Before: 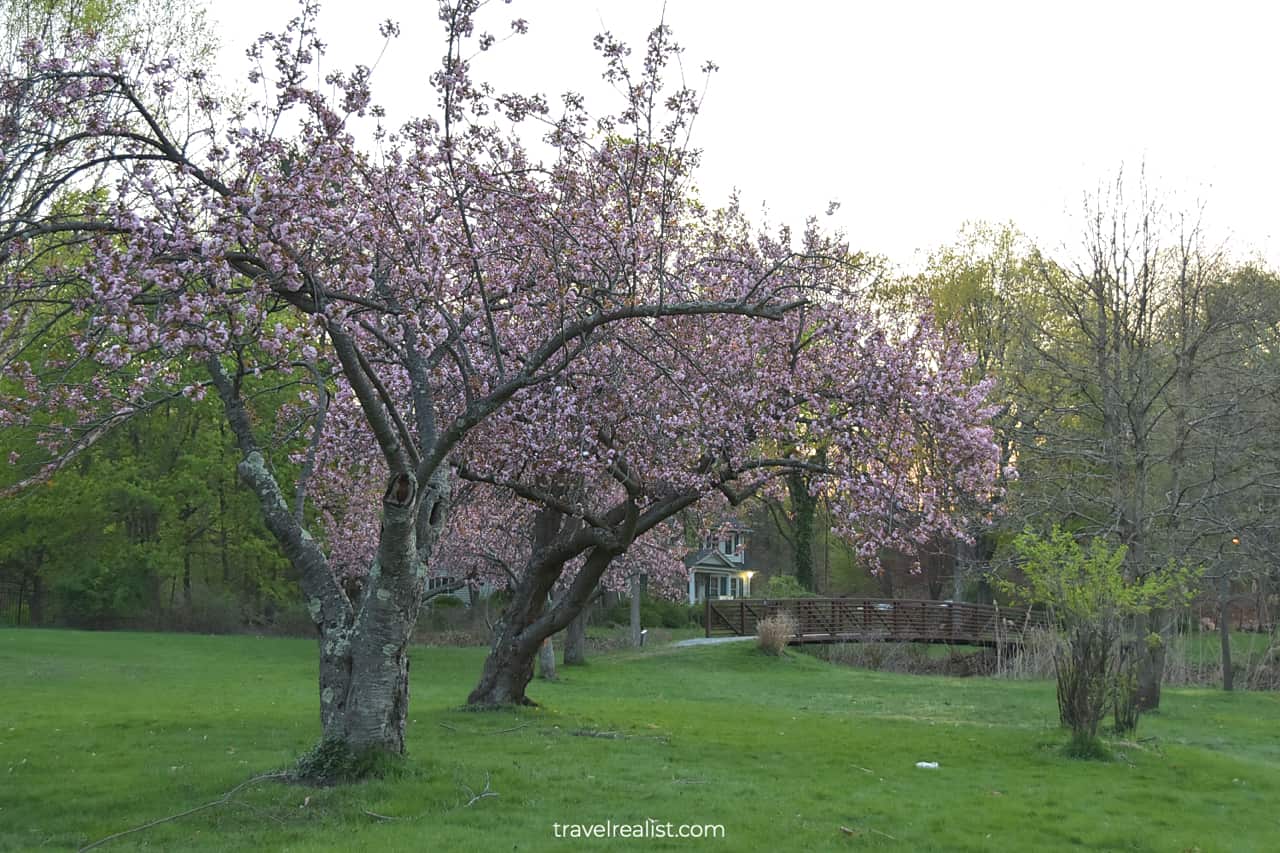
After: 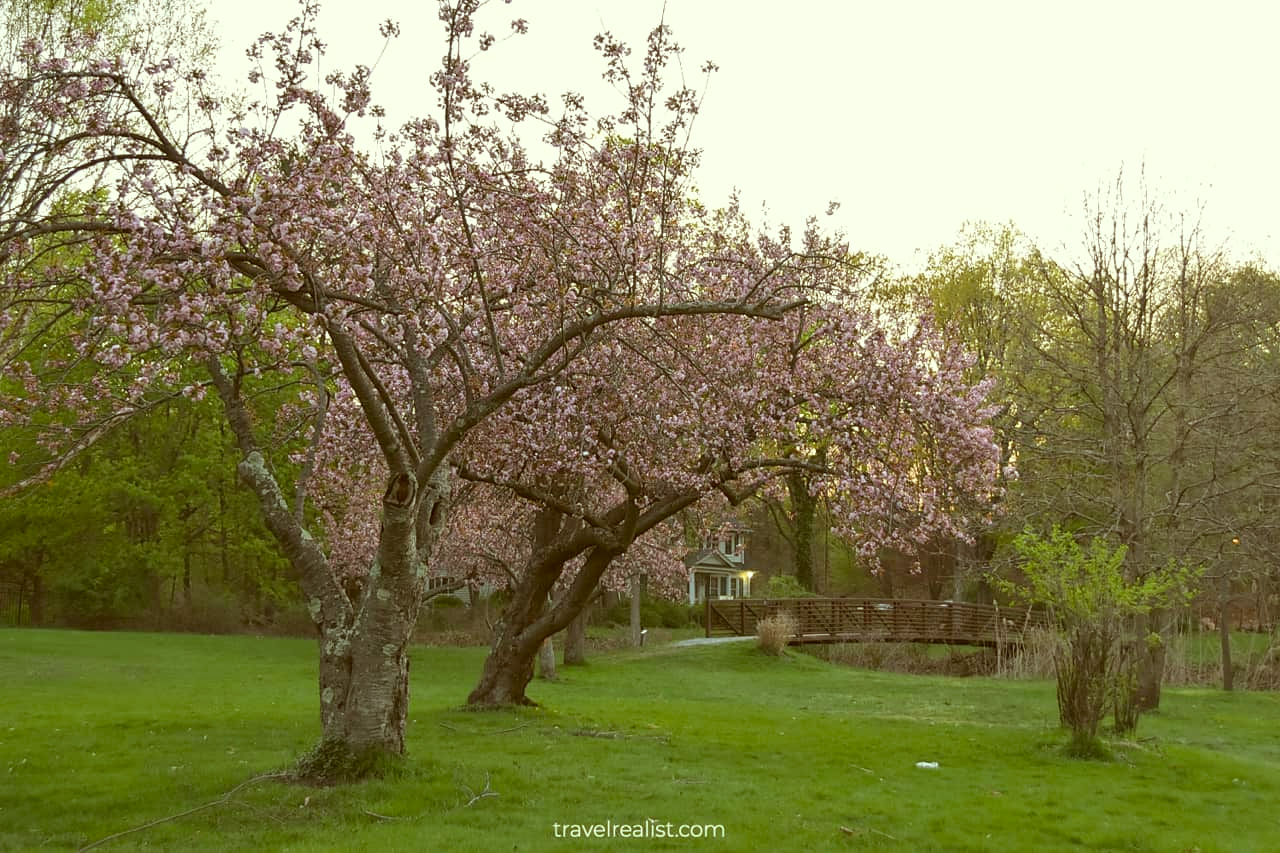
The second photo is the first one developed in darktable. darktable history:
color correction: highlights a* -5.53, highlights b* 9.8, shadows a* 9.67, shadows b* 24.99
